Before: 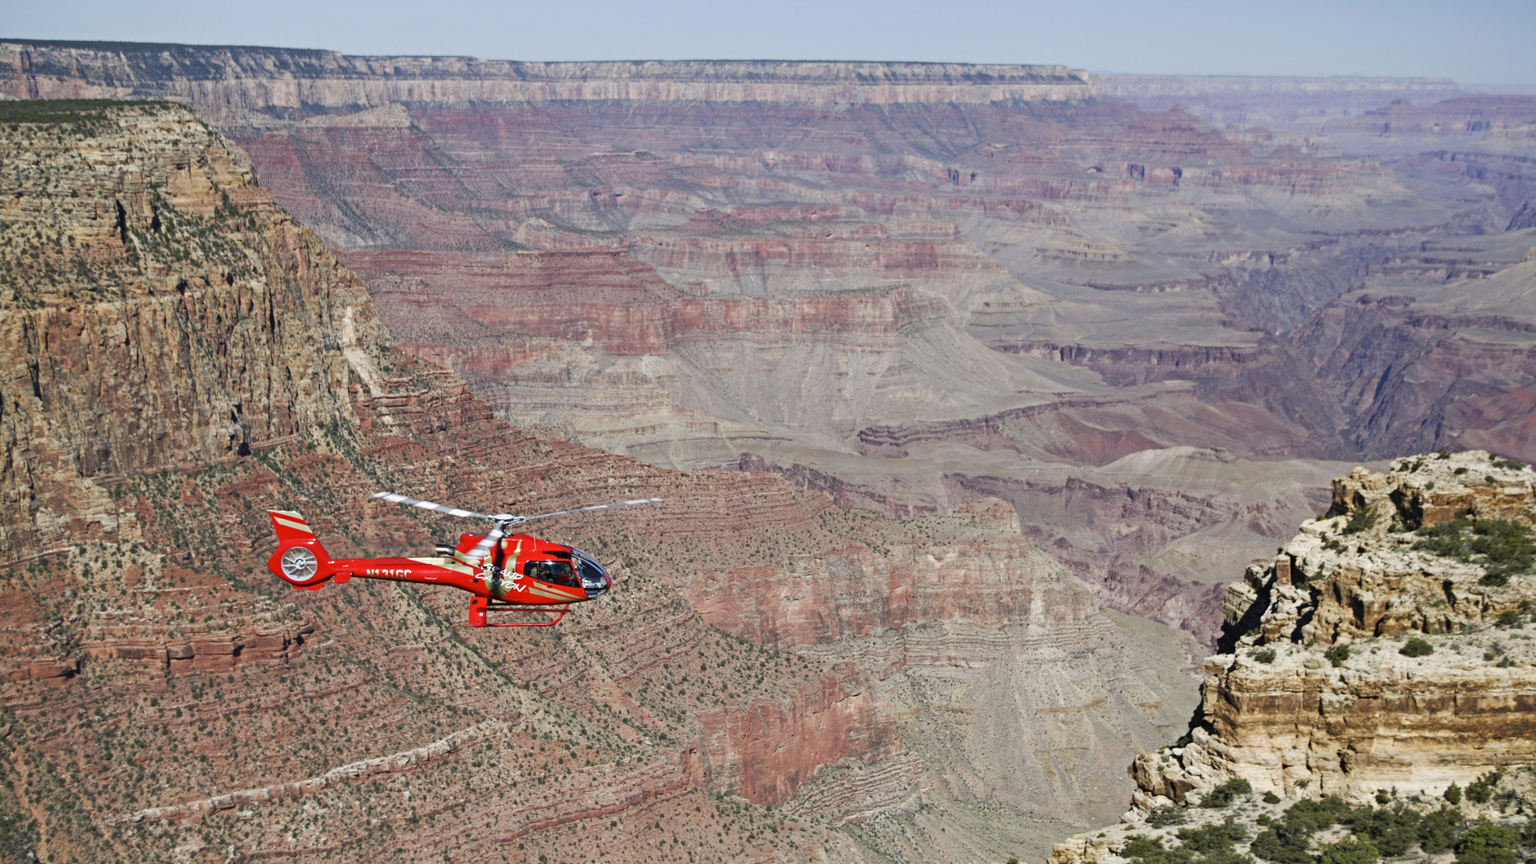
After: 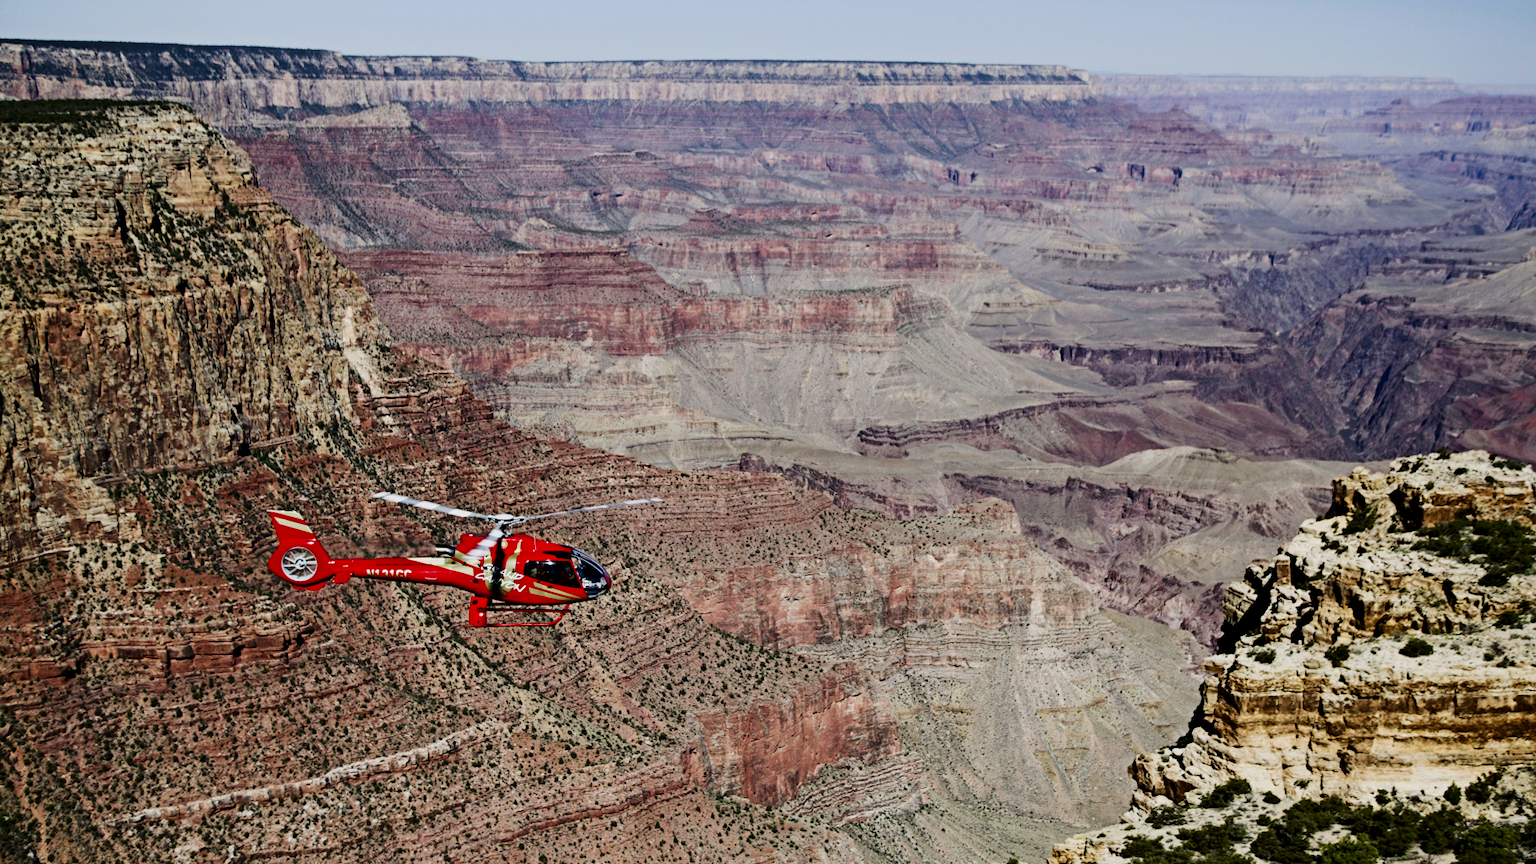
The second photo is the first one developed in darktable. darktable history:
contrast brightness saturation: contrast 0.215, brightness -0.19, saturation 0.238
filmic rgb: black relative exposure -5.03 EV, white relative exposure 3.98 EV, hardness 2.9, contrast 1.3, highlights saturation mix -31.38%
